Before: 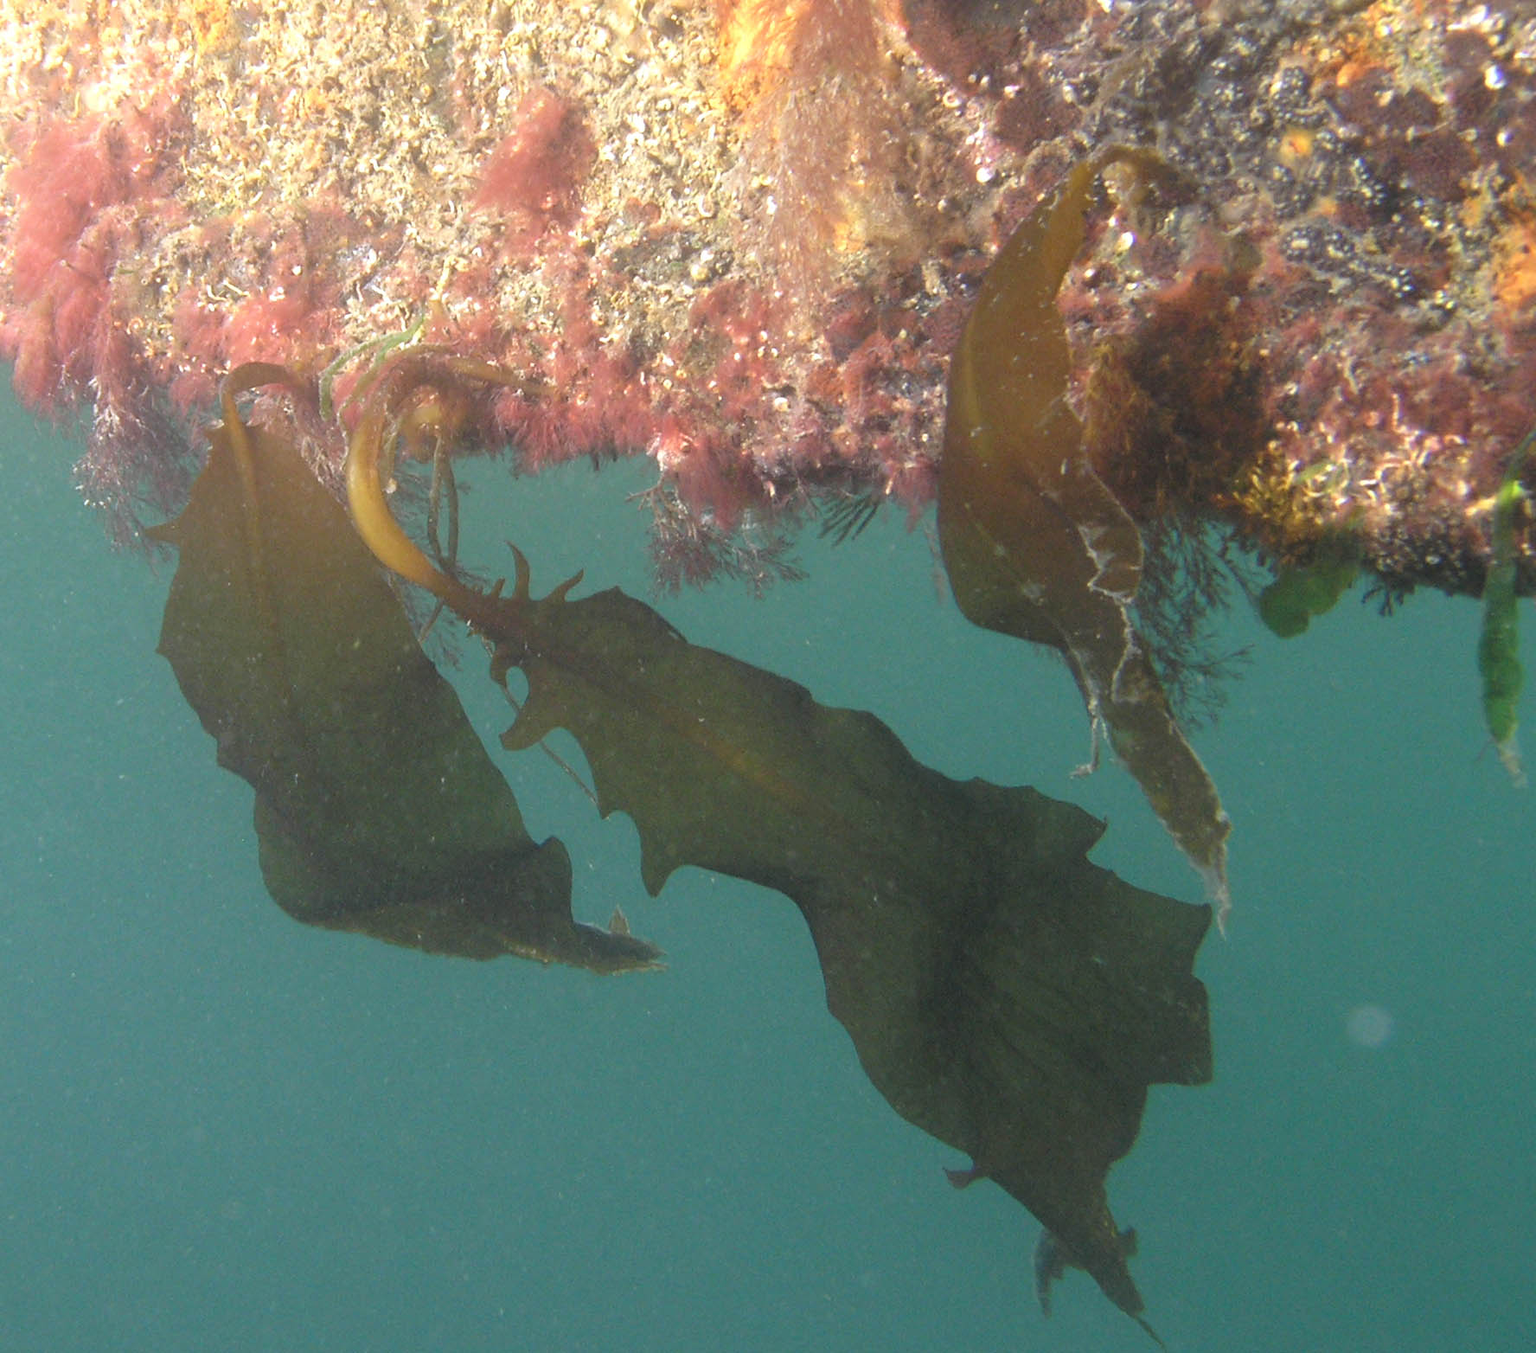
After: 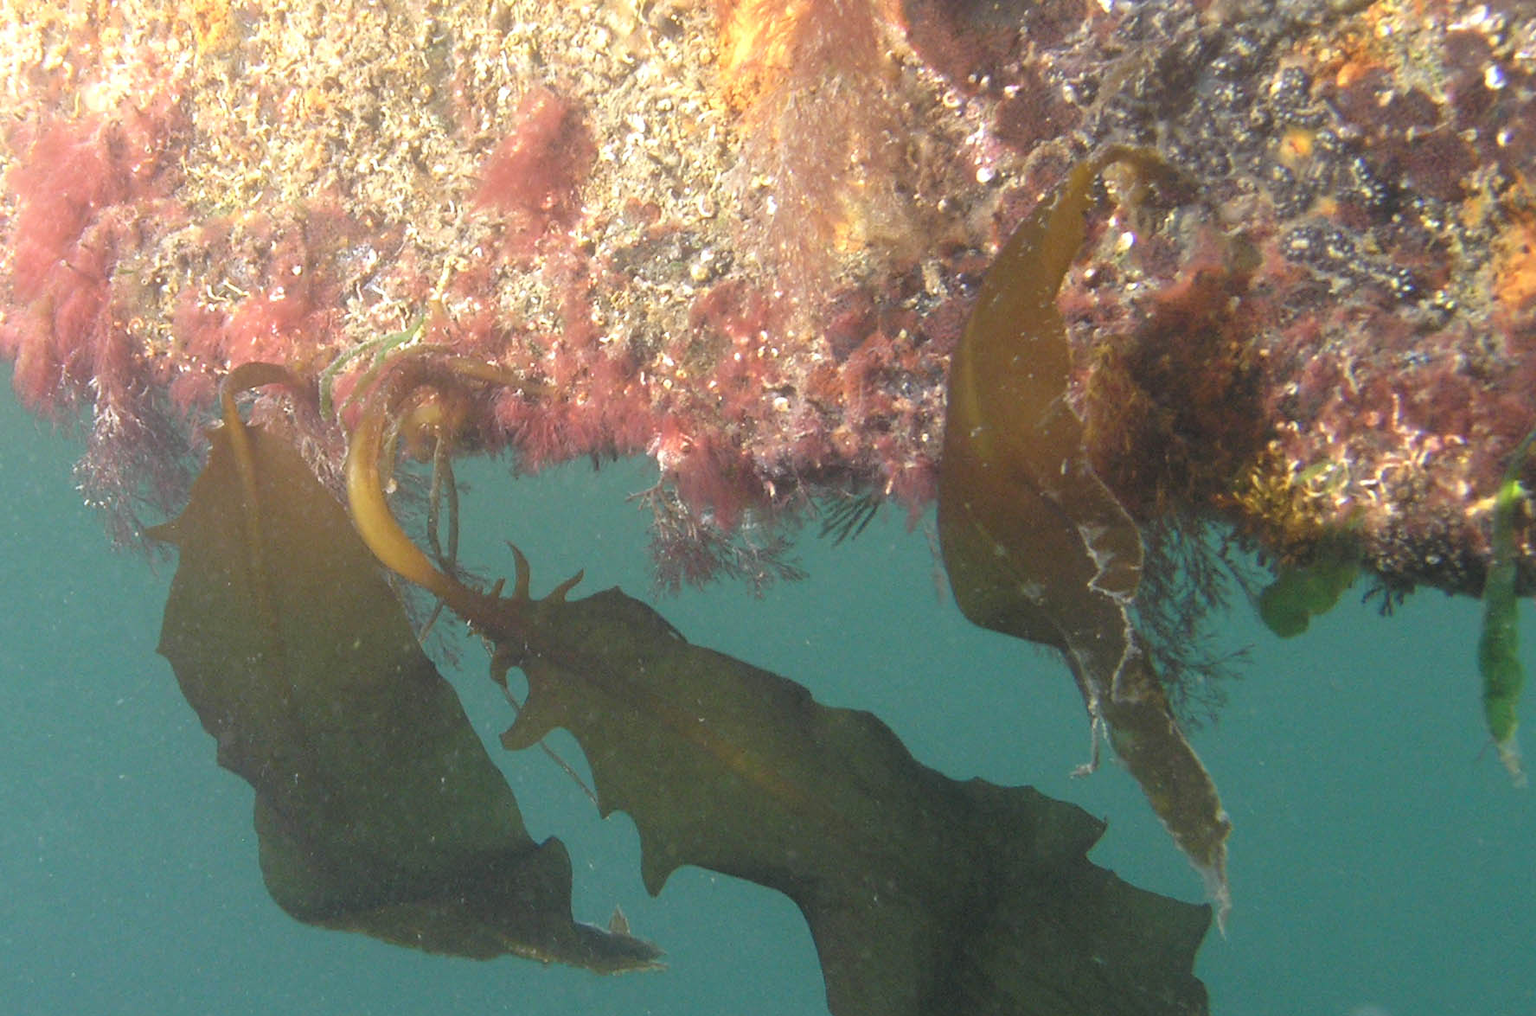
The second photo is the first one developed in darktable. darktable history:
crop: bottom 24.827%
